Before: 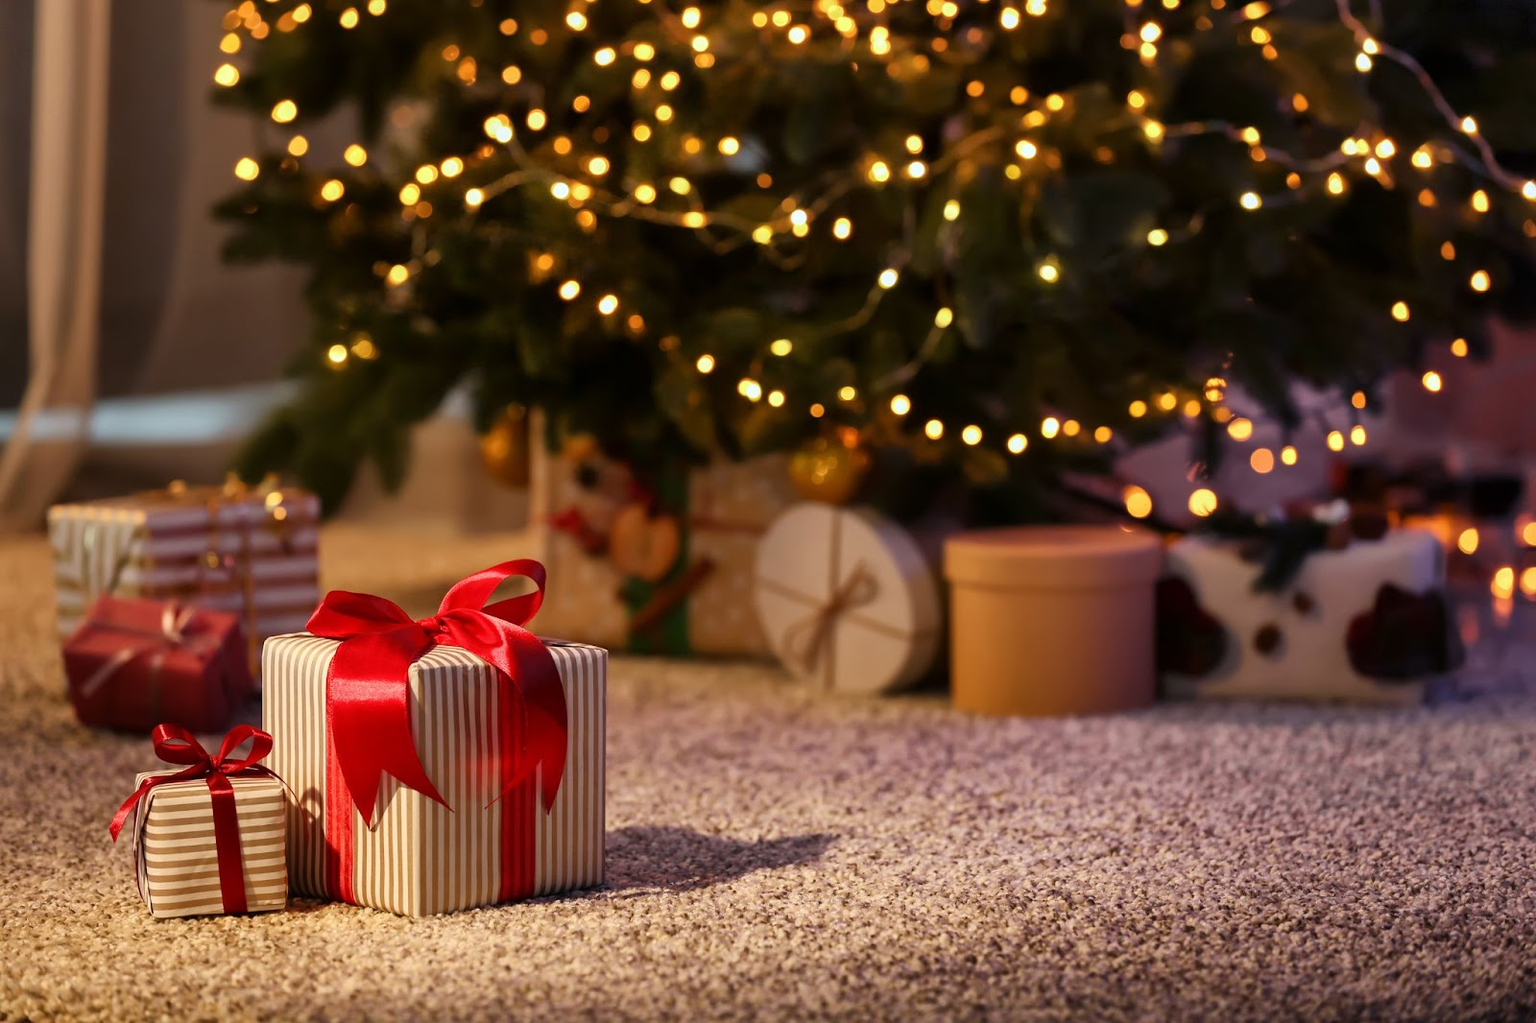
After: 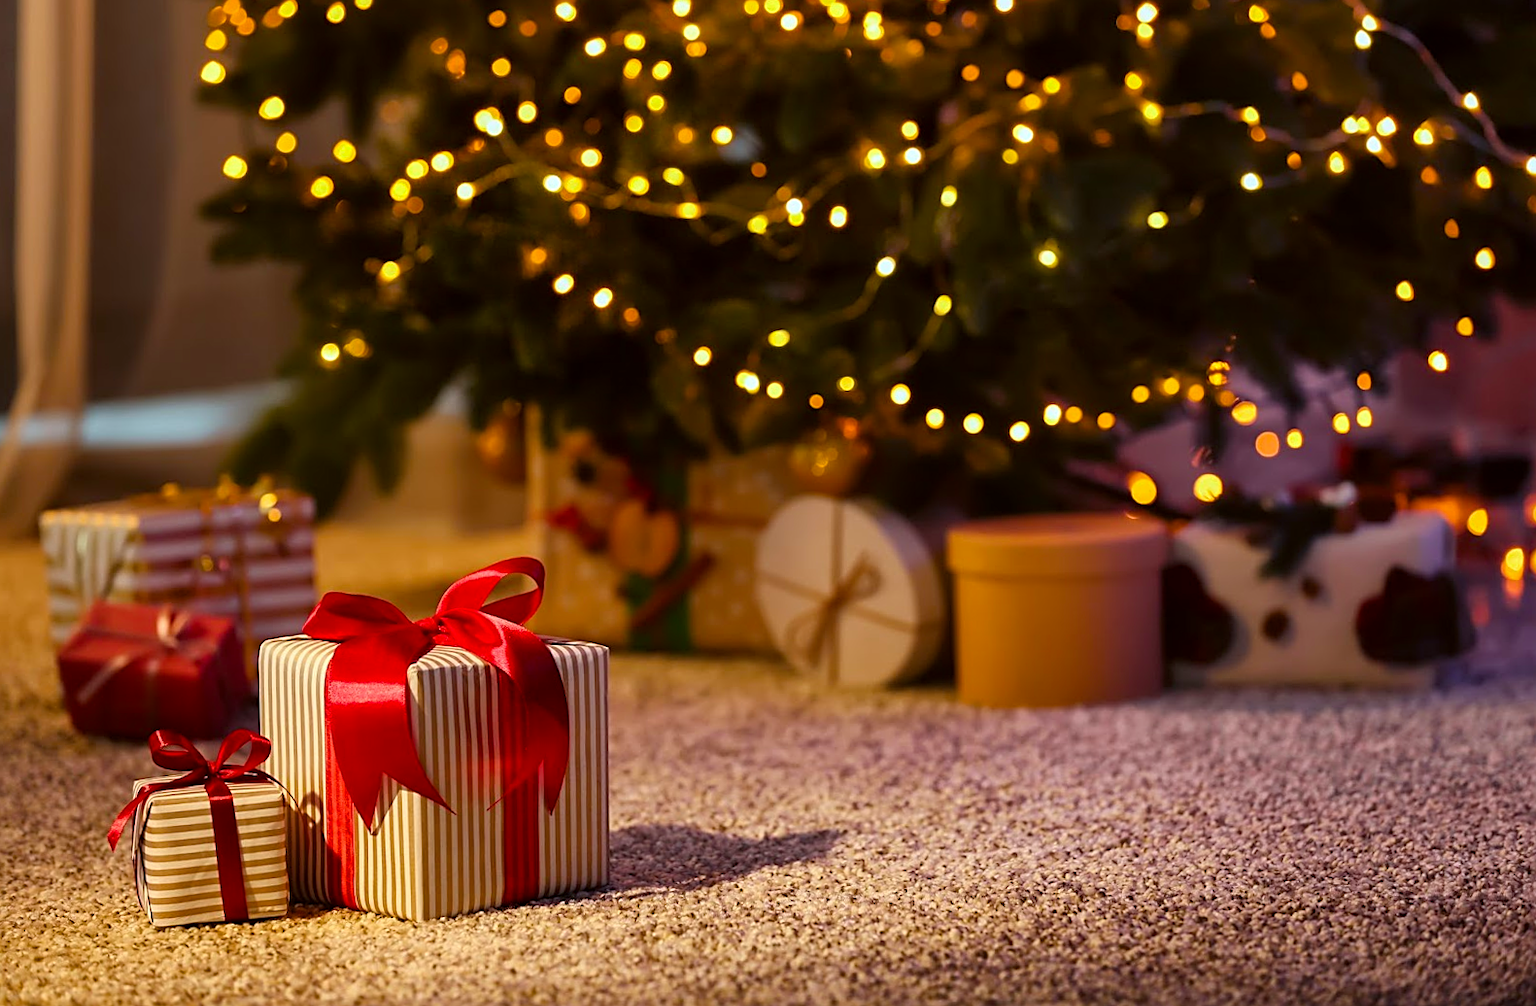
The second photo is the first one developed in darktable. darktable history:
crop: top 0.05%, bottom 0.098%
rotate and perspective: rotation -1°, crop left 0.011, crop right 0.989, crop top 0.025, crop bottom 0.975
color balance rgb: perceptual saturation grading › global saturation 20%, global vibrance 20%
sharpen: amount 0.478
color correction: highlights a* -2.73, highlights b* -2.09, shadows a* 2.41, shadows b* 2.73
